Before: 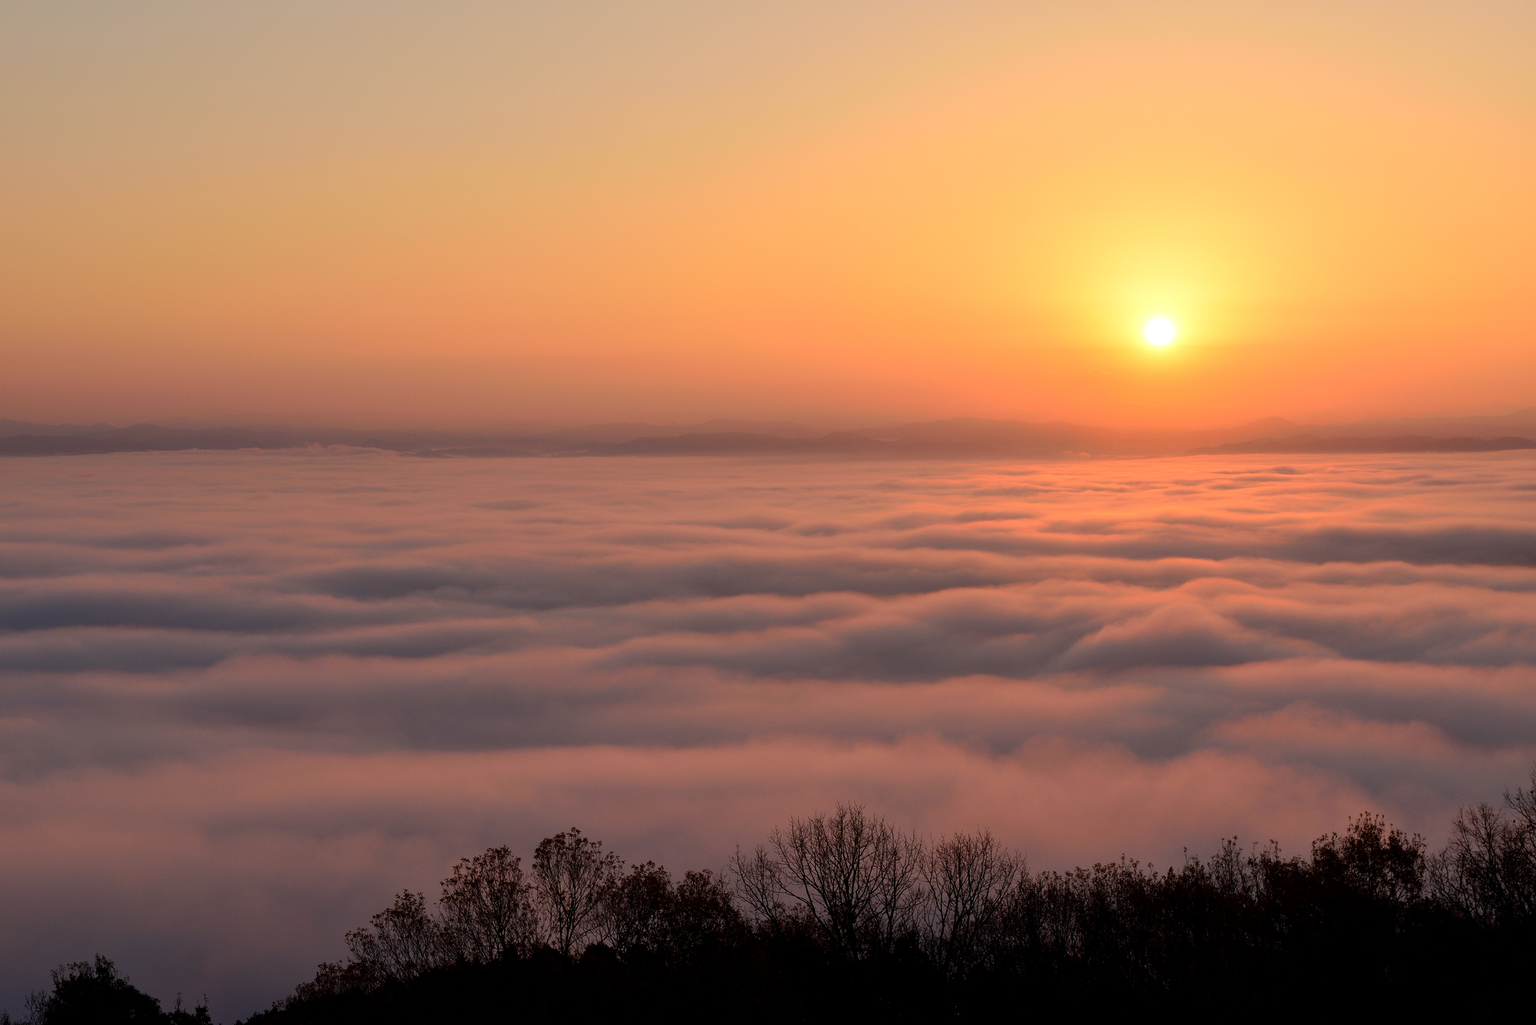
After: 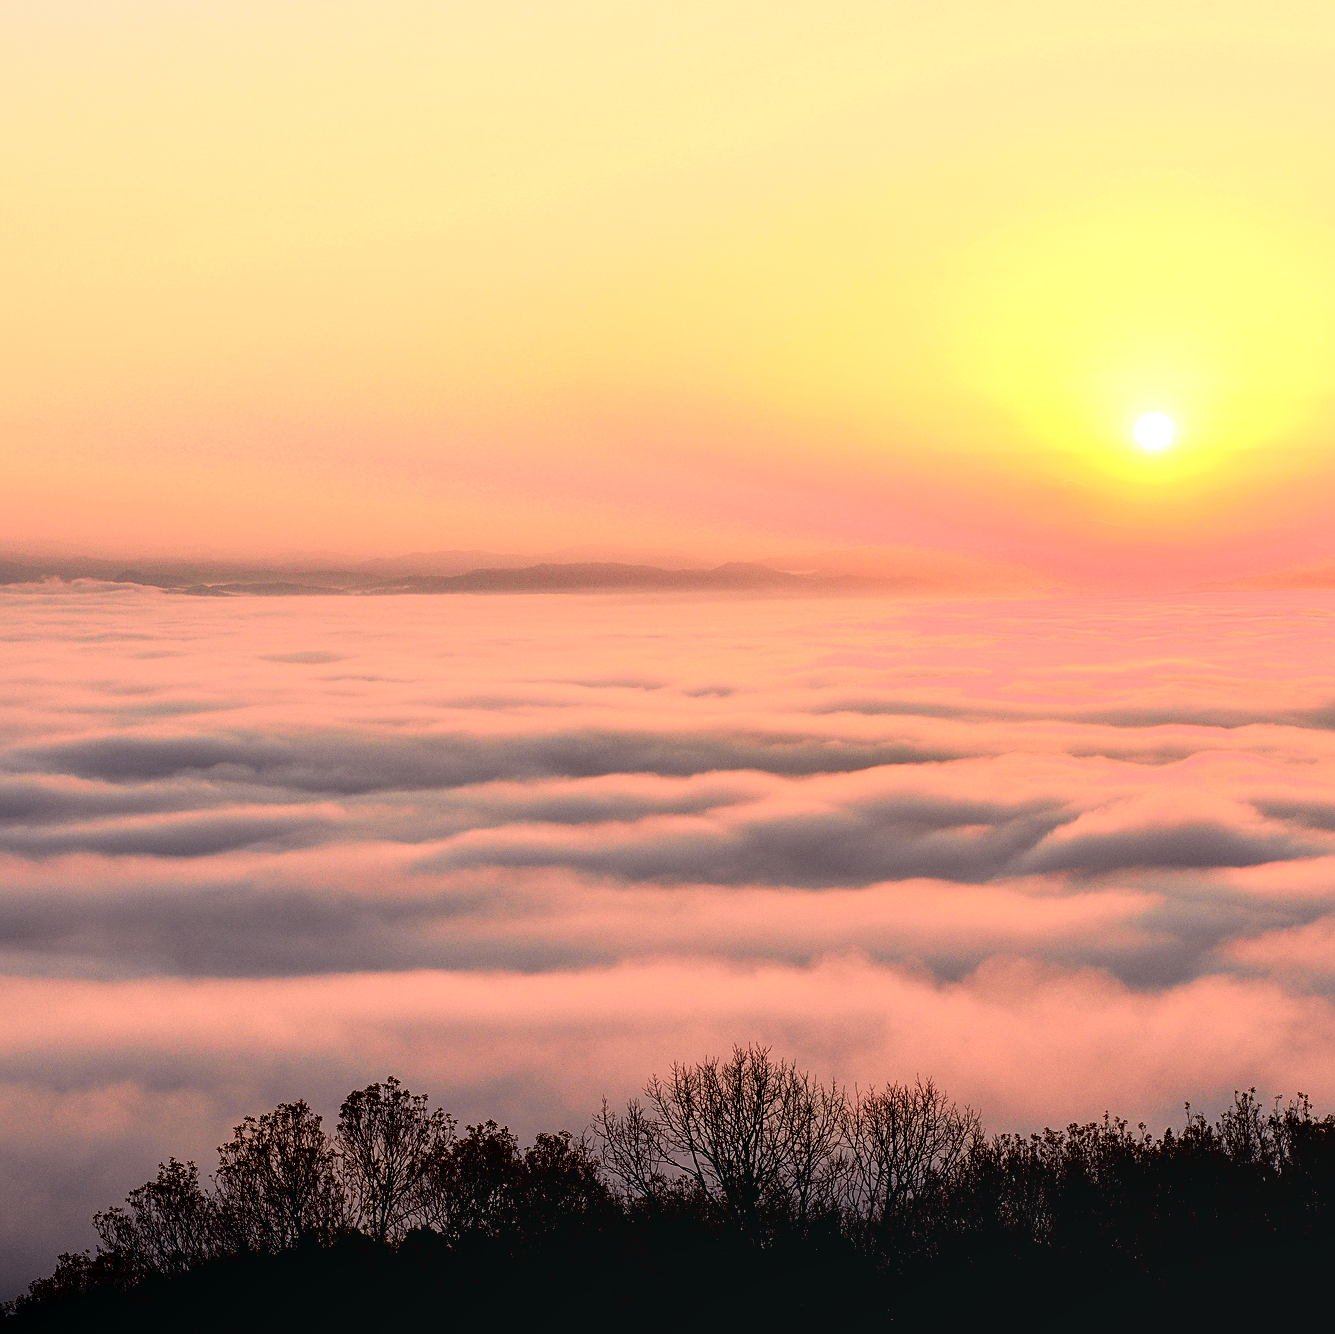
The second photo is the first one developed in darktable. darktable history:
tone equalizer: -8 EV -0.774 EV, -7 EV -0.717 EV, -6 EV -0.61 EV, -5 EV -0.408 EV, -3 EV 0.381 EV, -2 EV 0.6 EV, -1 EV 0.688 EV, +0 EV 0.76 EV, mask exposure compensation -0.515 EV
sharpen: on, module defaults
tone curve: curves: ch0 [(0, 0.008) (0.081, 0.044) (0.177, 0.123) (0.283, 0.253) (0.427, 0.441) (0.495, 0.524) (0.661, 0.756) (0.796, 0.859) (1, 0.951)]; ch1 [(0, 0) (0.161, 0.092) (0.35, 0.33) (0.392, 0.392) (0.427, 0.426) (0.479, 0.472) (0.505, 0.5) (0.521, 0.519) (0.567, 0.556) (0.583, 0.588) (0.625, 0.627) (0.678, 0.733) (1, 1)]; ch2 [(0, 0) (0.346, 0.362) (0.404, 0.427) (0.502, 0.499) (0.523, 0.522) (0.544, 0.561) (0.58, 0.59) (0.629, 0.642) (0.717, 0.678) (1, 1)], color space Lab, independent channels, preserve colors none
color zones: curves: ch1 [(0, 0.523) (0.143, 0.545) (0.286, 0.52) (0.429, 0.506) (0.571, 0.503) (0.714, 0.503) (0.857, 0.508) (1, 0.523)]
exposure: black level correction 0.004, exposure 0.391 EV, compensate highlight preservation false
crop and rotate: left 17.838%, right 15.377%
local contrast: on, module defaults
